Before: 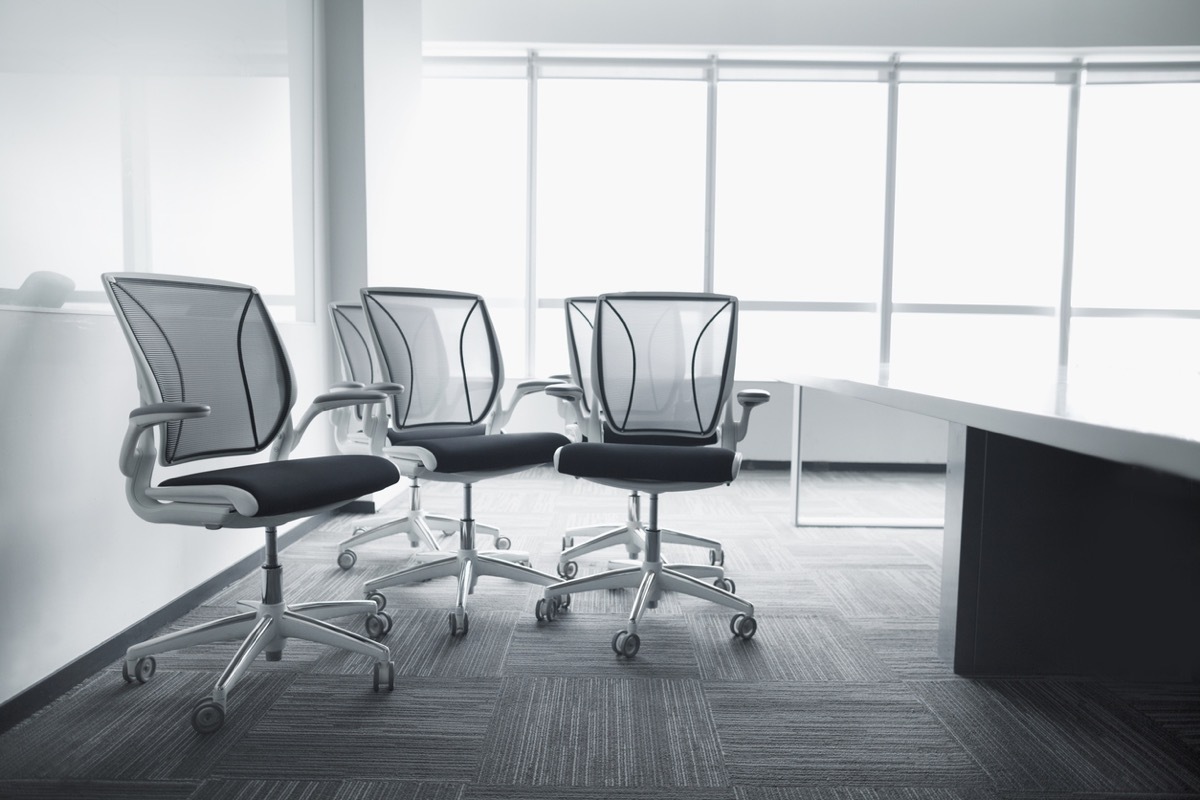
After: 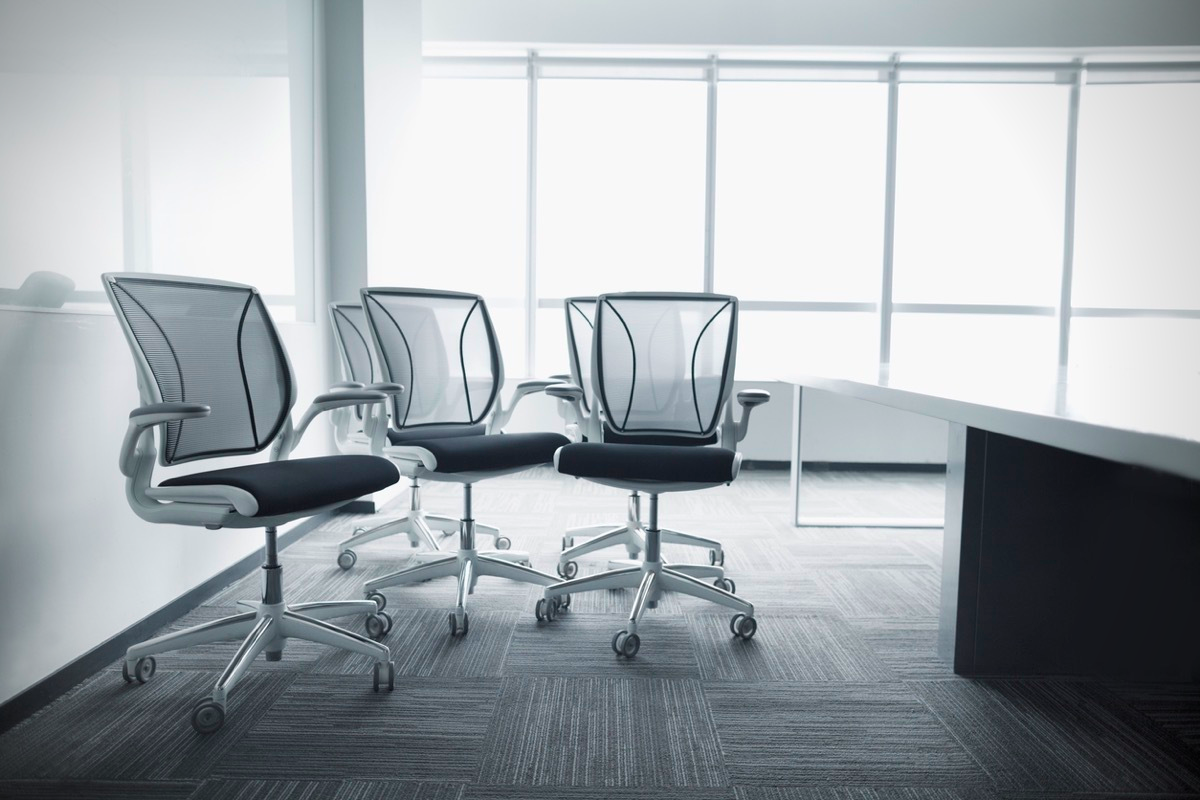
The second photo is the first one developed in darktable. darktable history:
vignetting: brightness -0.526, saturation -0.512, unbound false
velvia: on, module defaults
